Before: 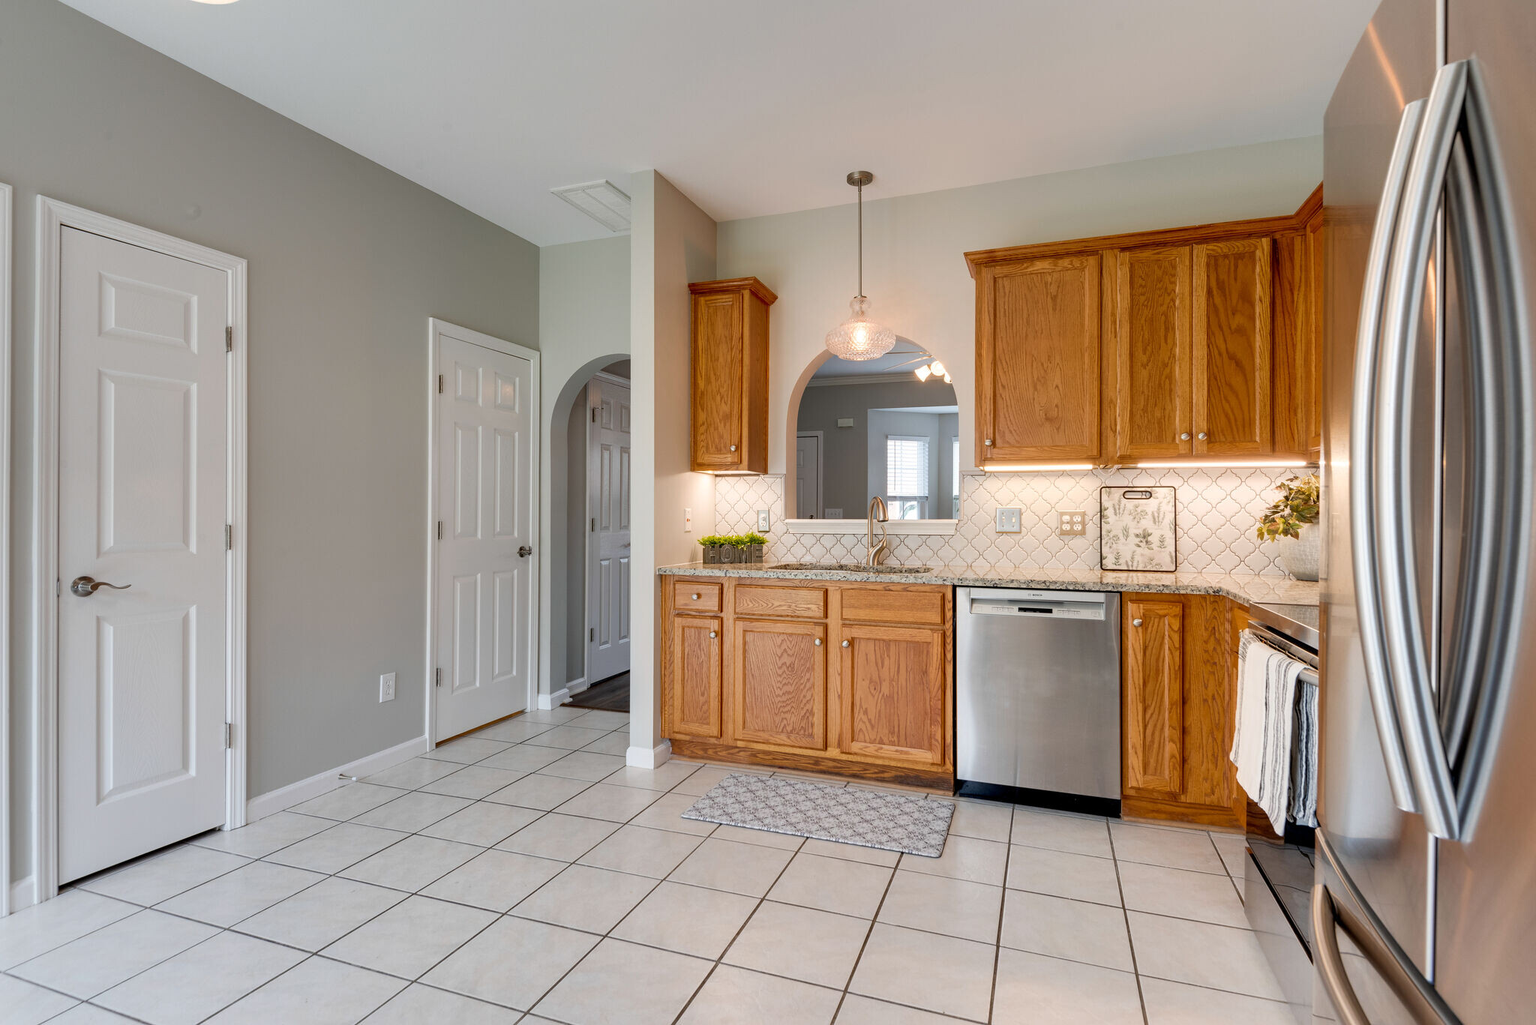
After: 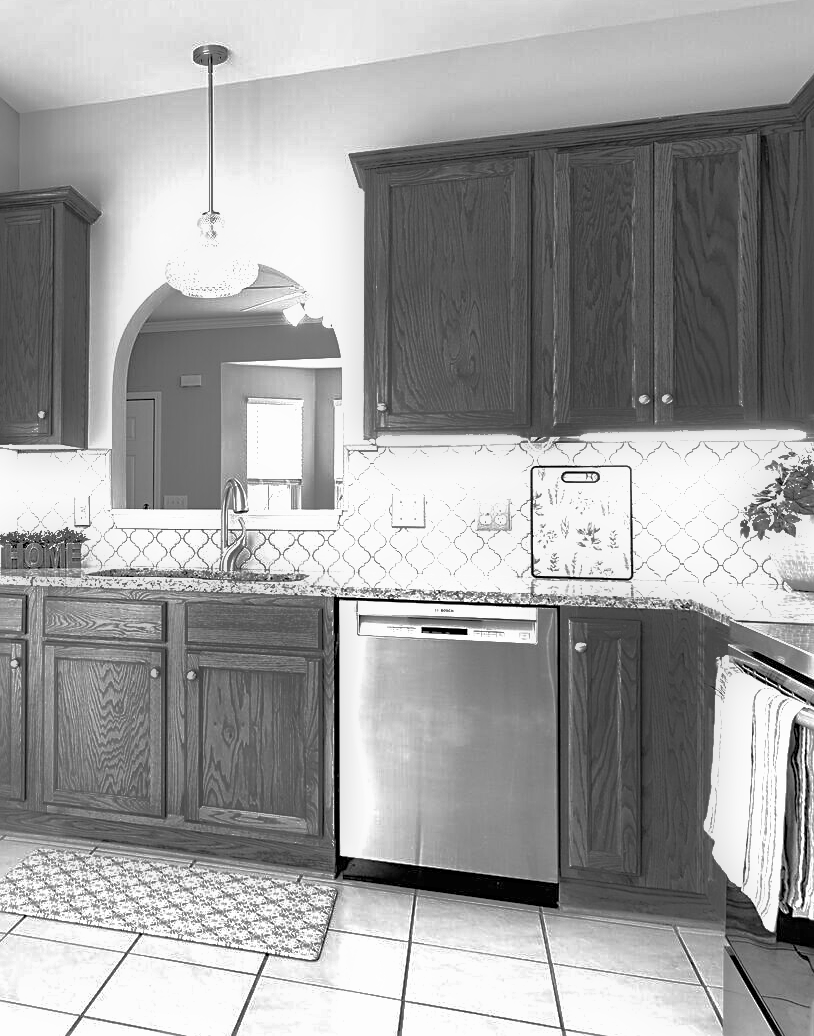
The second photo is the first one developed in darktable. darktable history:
exposure: black level correction 0, exposure 1.1 EV, compensate highlight preservation false
crop: left 45.721%, top 13.393%, right 14.118%, bottom 10.01%
color correction: highlights a* 10.44, highlights b* 30.04, shadows a* 2.73, shadows b* 17.51, saturation 1.72
shadows and highlights: shadows 40, highlights -60
monochrome: a 26.22, b 42.67, size 0.8
sharpen: on, module defaults
